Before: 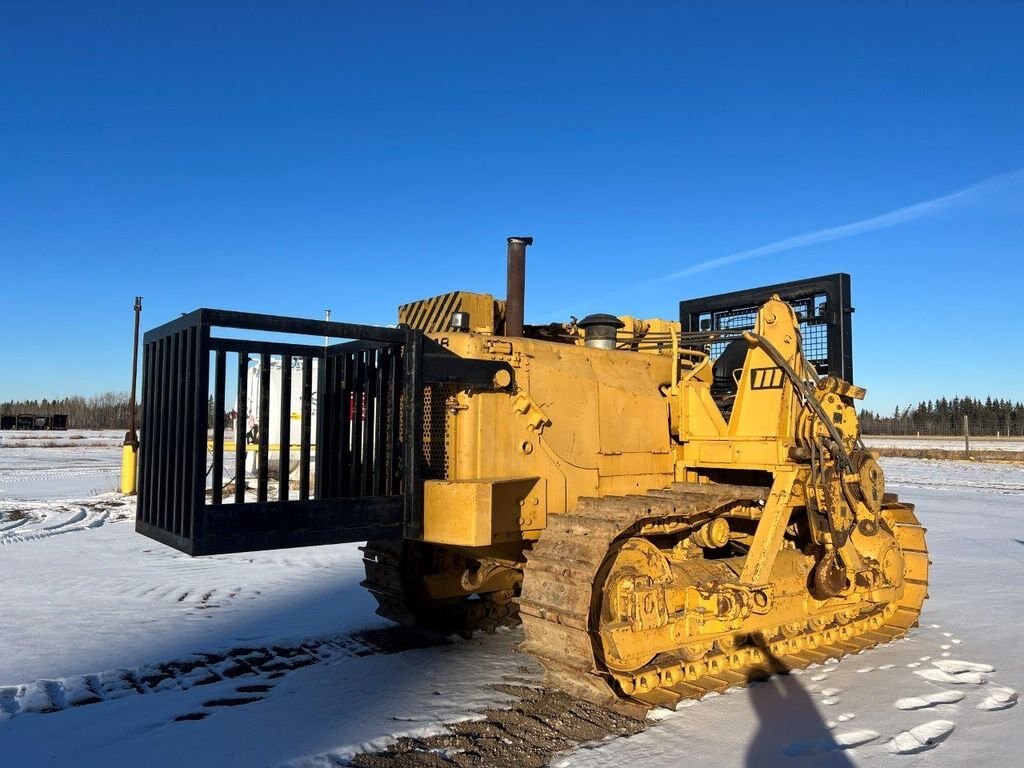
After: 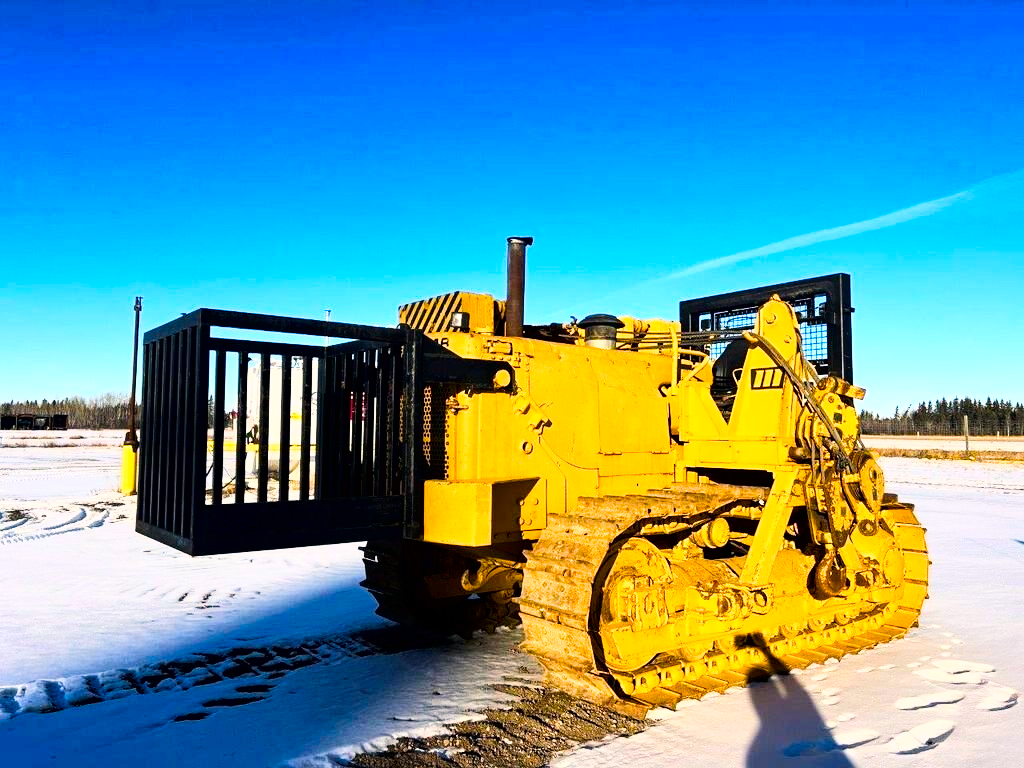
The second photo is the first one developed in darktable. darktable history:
color balance rgb: shadows lift › chroma 1.045%, shadows lift › hue 242.98°, highlights gain › chroma 1.661%, highlights gain › hue 55.72°, perceptual saturation grading › global saturation 39.58%, perceptual saturation grading › highlights -25.896%, perceptual saturation grading › mid-tones 34.537%, perceptual saturation grading › shadows 35.781%
base curve: curves: ch0 [(0, 0) (0.007, 0.004) (0.027, 0.03) (0.046, 0.07) (0.207, 0.54) (0.442, 0.872) (0.673, 0.972) (1, 1)]
contrast brightness saturation: brightness -0.094
